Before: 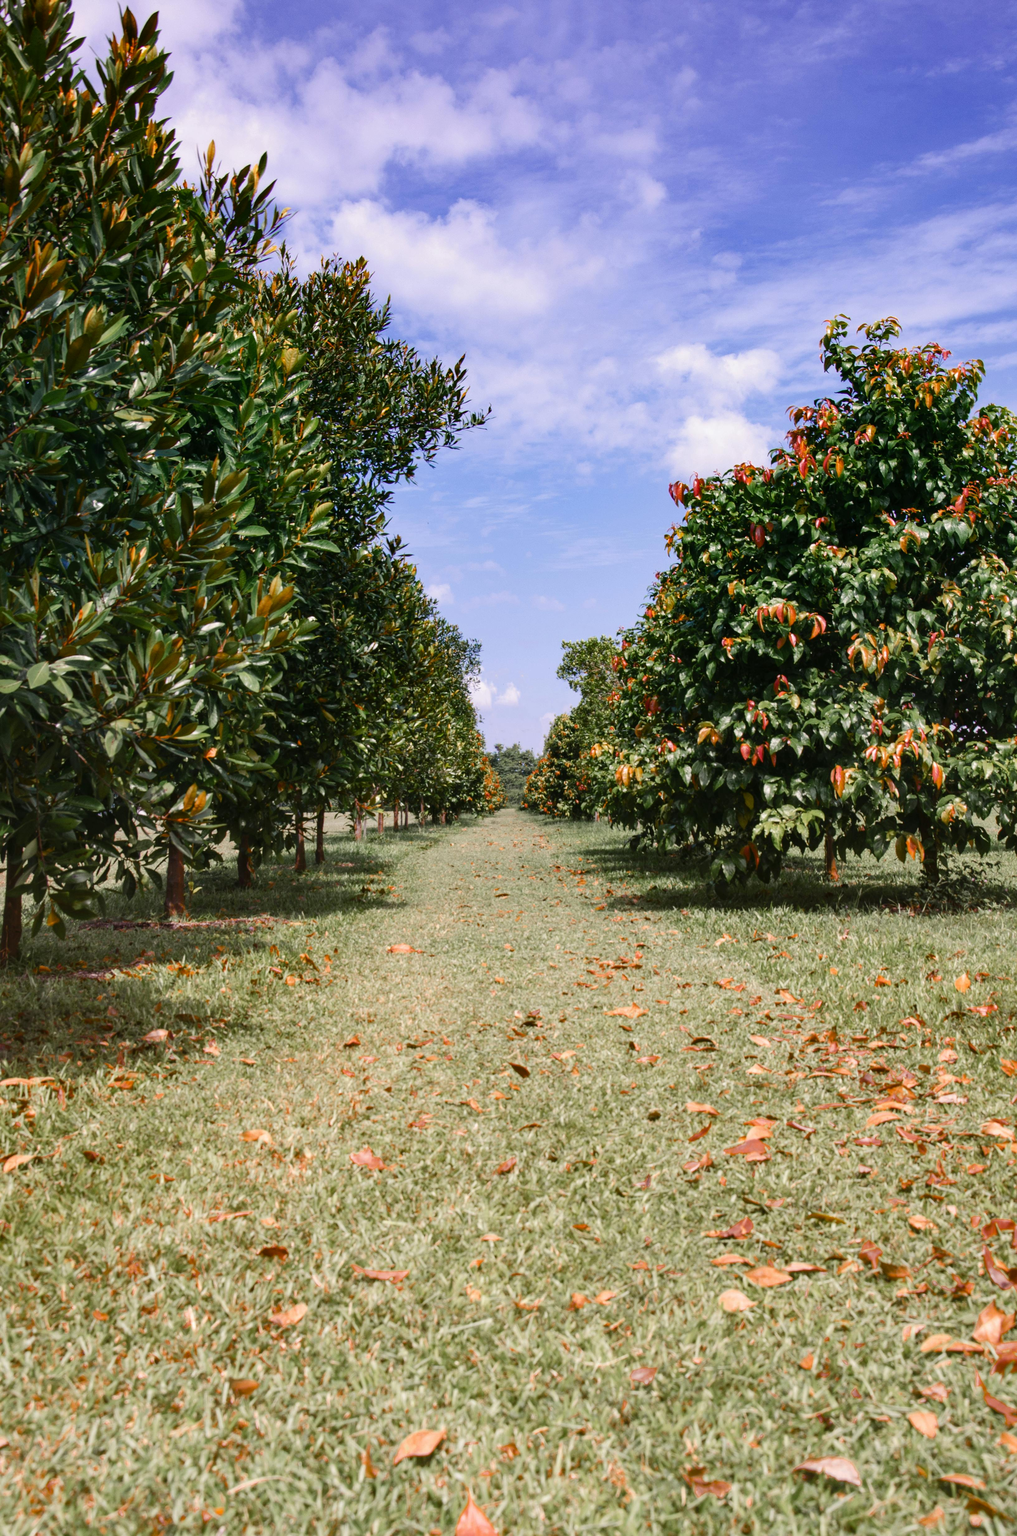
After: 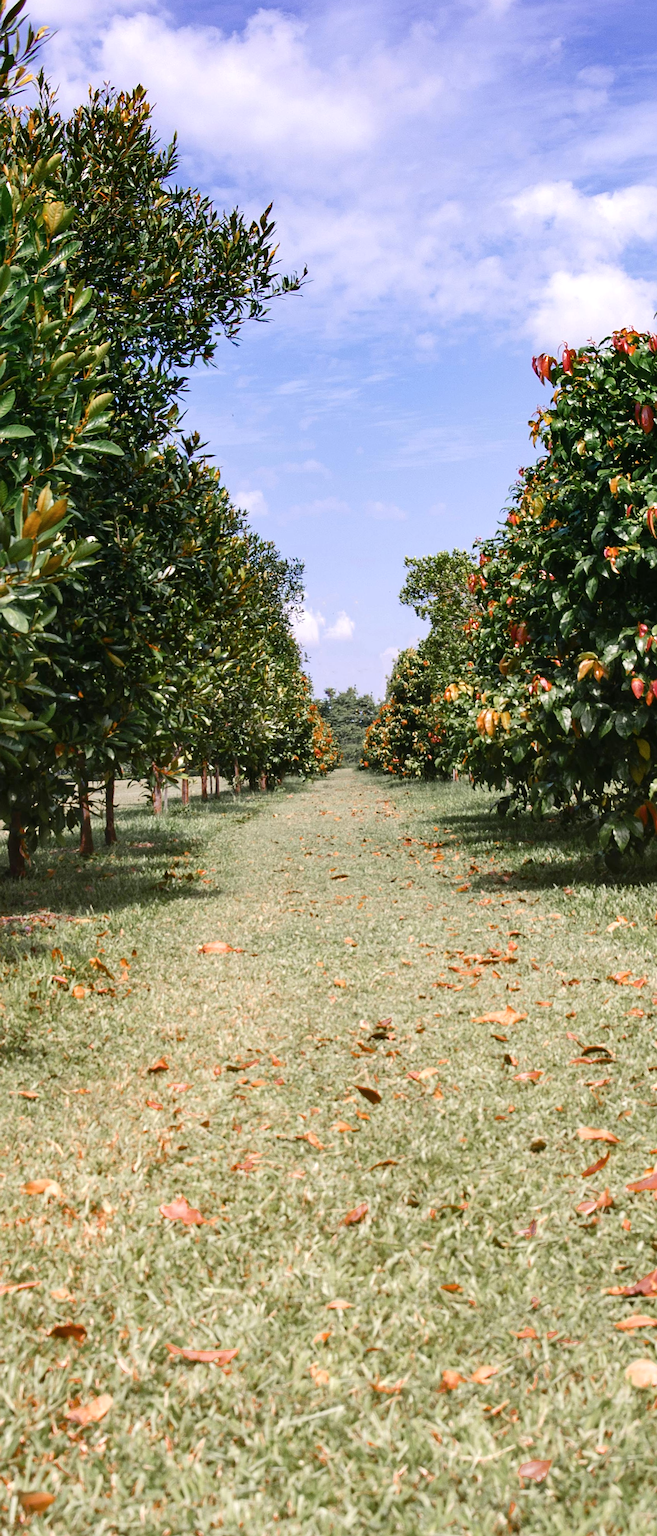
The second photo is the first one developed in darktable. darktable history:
exposure: exposure 0.217 EV, compensate highlight preservation false
sharpen: on, module defaults
rotate and perspective: rotation -1.77°, lens shift (horizontal) 0.004, automatic cropping off
crop and rotate: angle 0.02°, left 24.353%, top 13.219%, right 26.156%, bottom 8.224%
contrast brightness saturation: saturation -0.05
